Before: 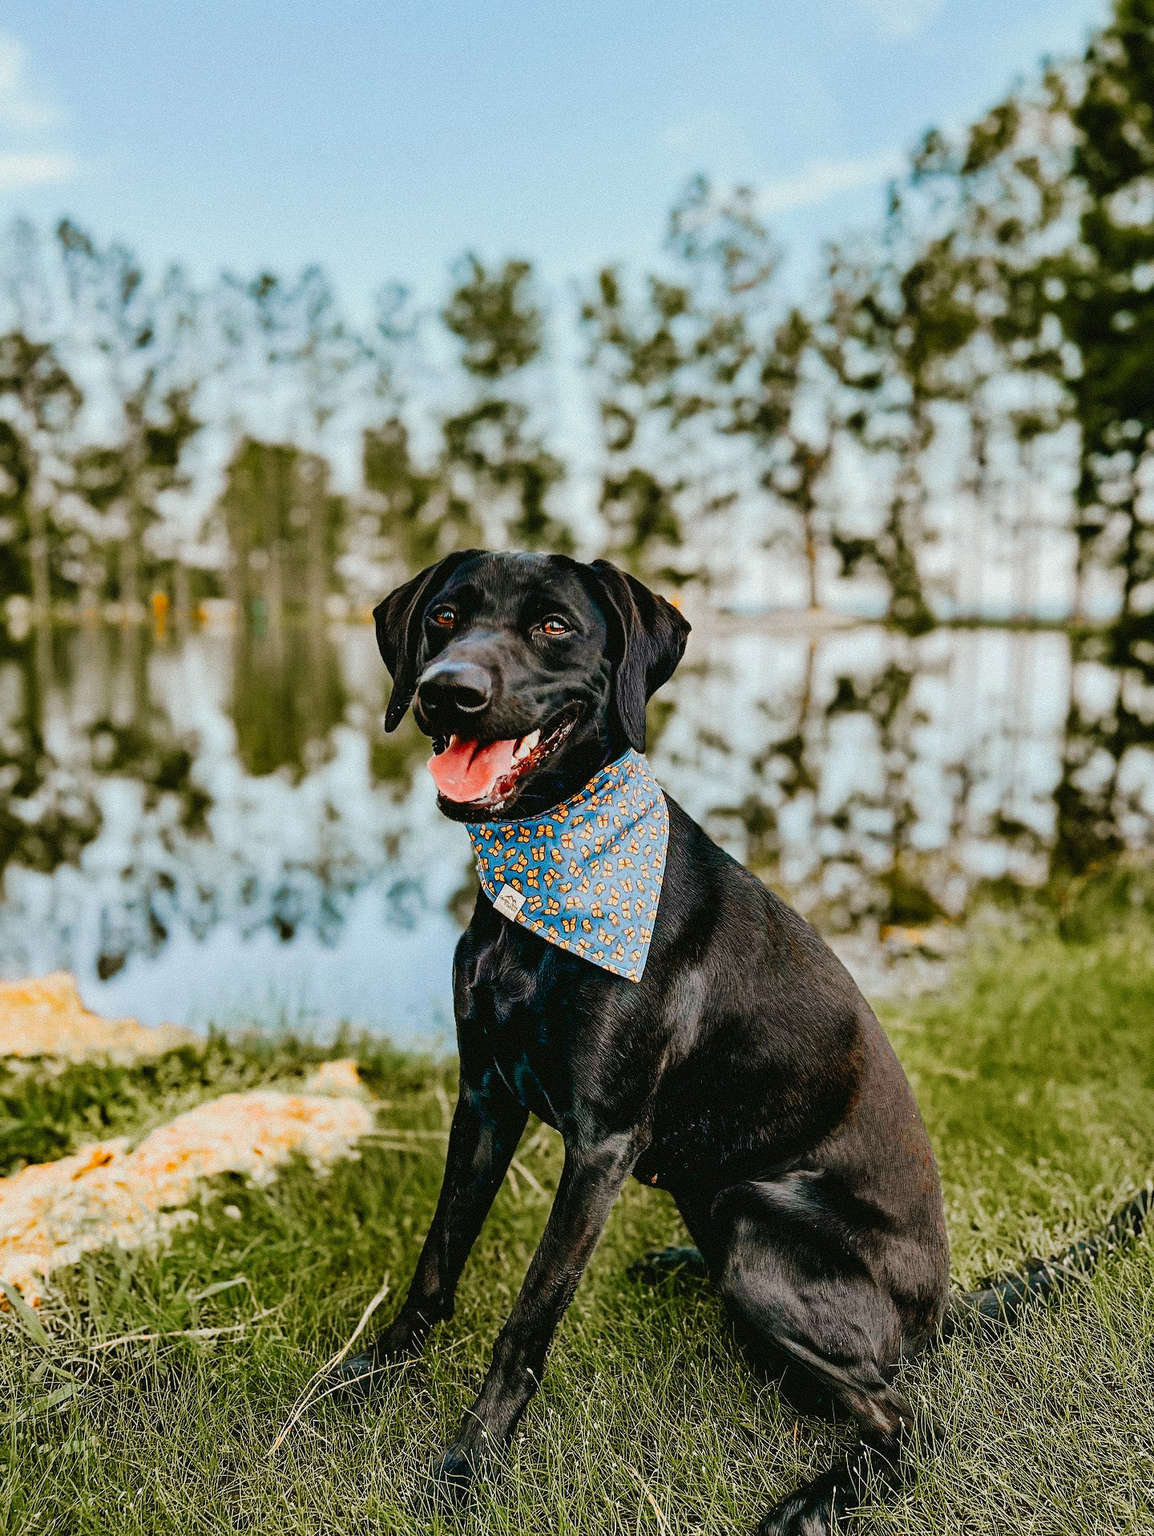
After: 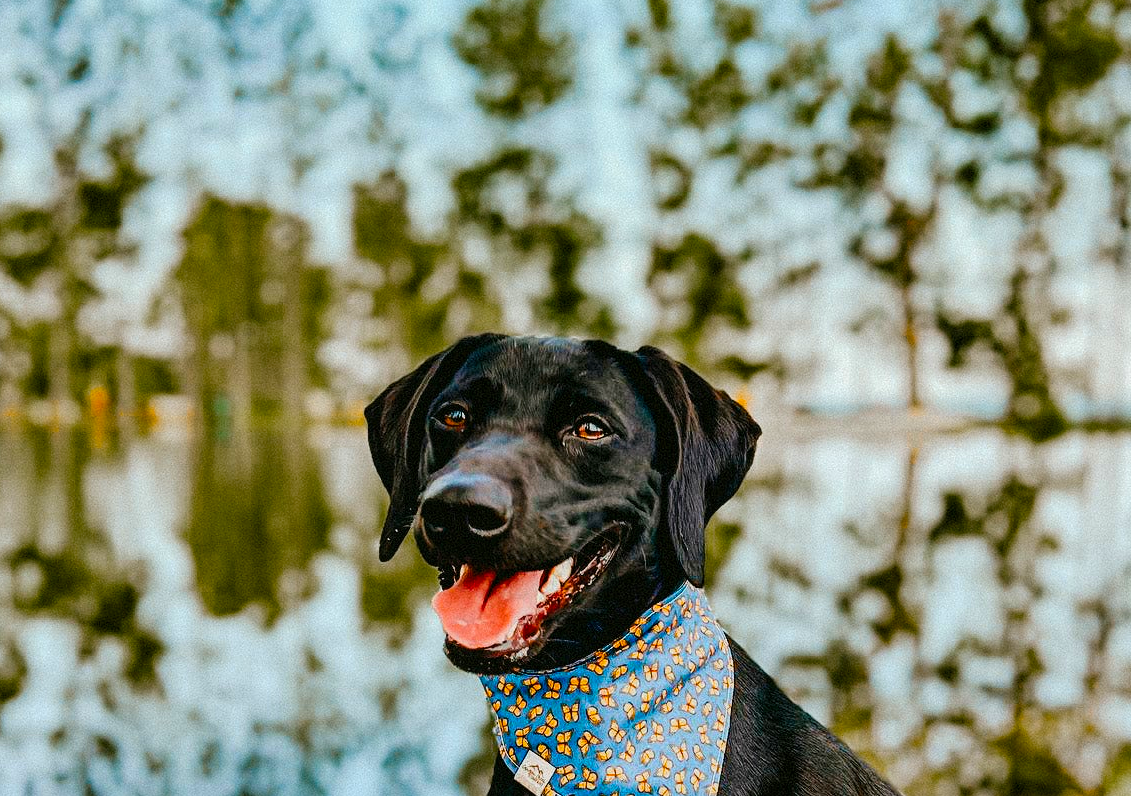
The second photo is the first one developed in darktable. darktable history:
color balance rgb: perceptual saturation grading › global saturation 25%, global vibrance 20%
crop: left 7.036%, top 18.398%, right 14.379%, bottom 40.043%
local contrast: highlights 100%, shadows 100%, detail 120%, midtone range 0.2
